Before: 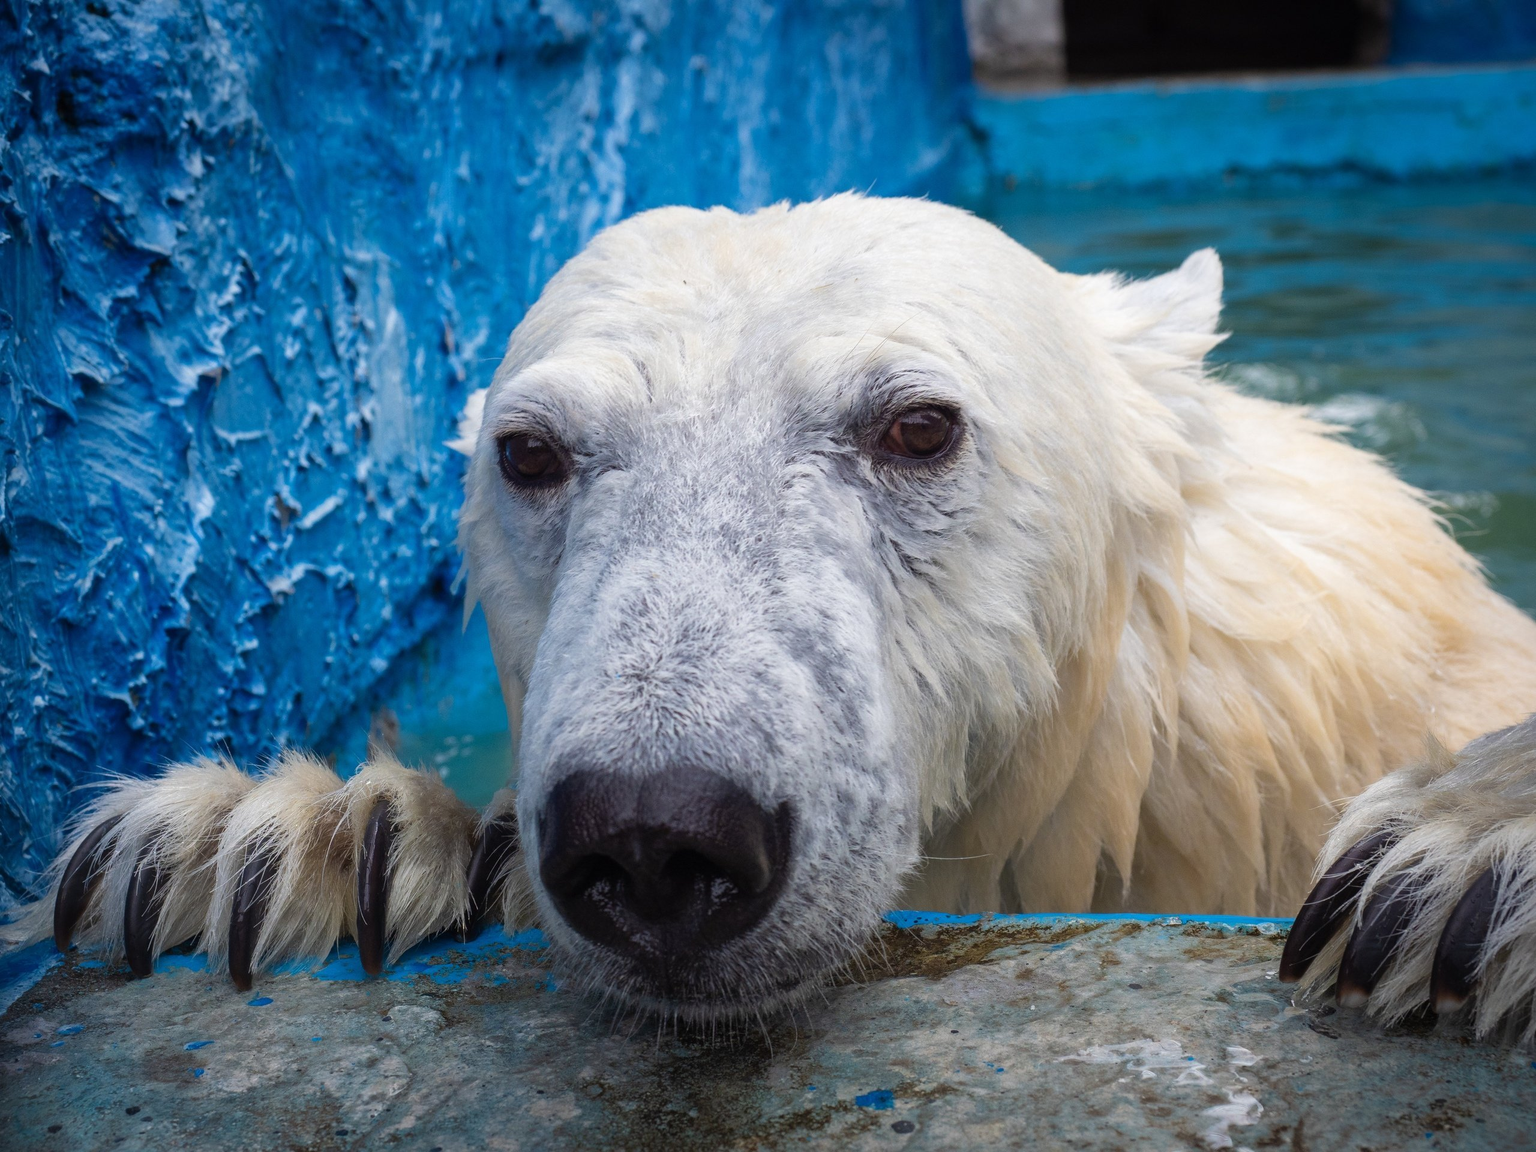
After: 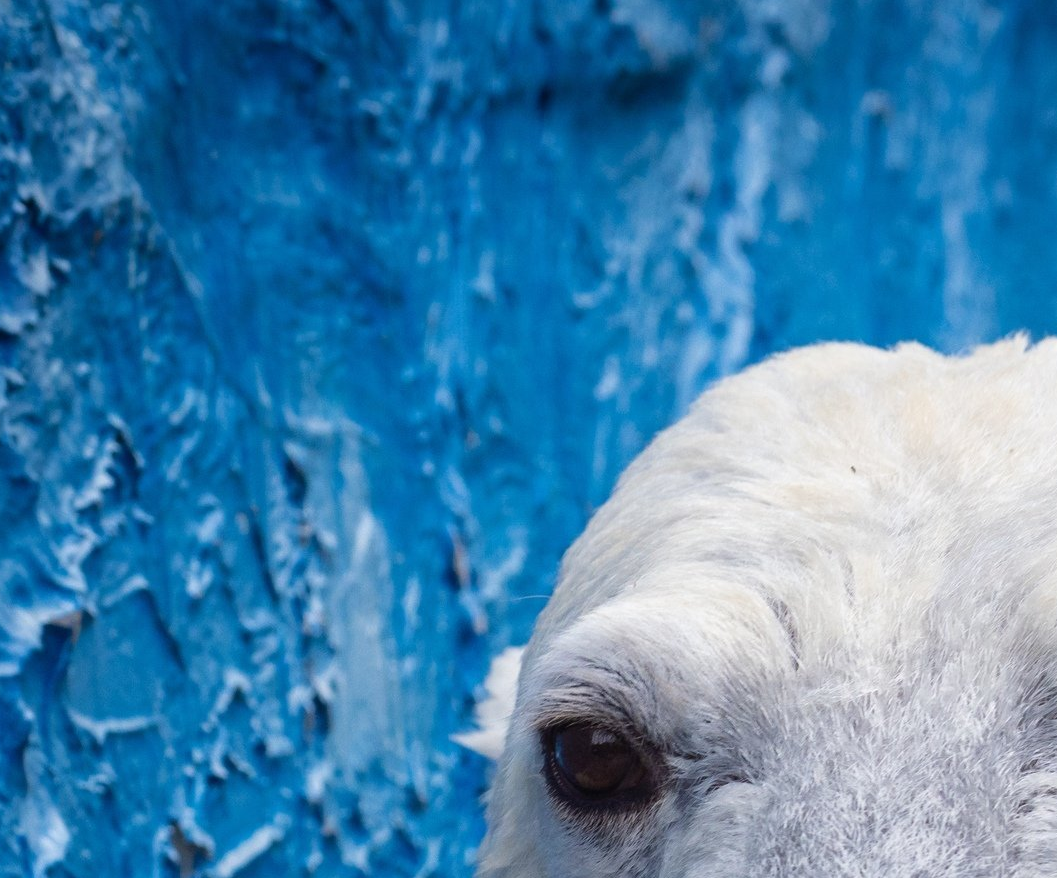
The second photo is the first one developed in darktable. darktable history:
crop and rotate: left 11.255%, top 0.092%, right 47.434%, bottom 54.142%
